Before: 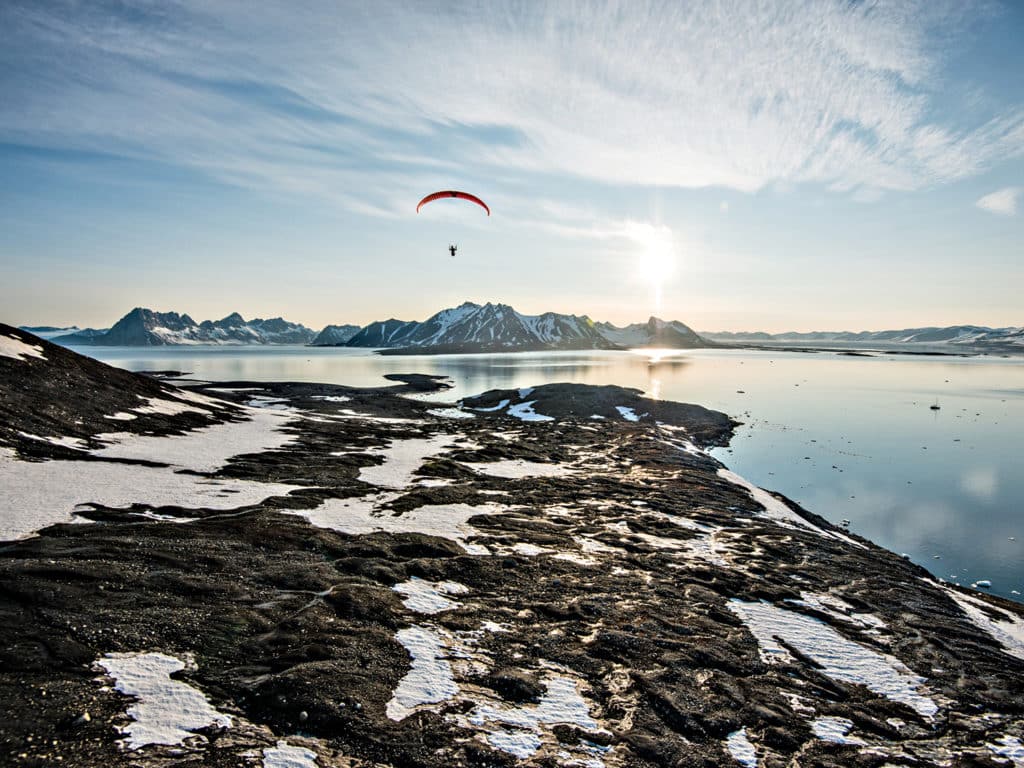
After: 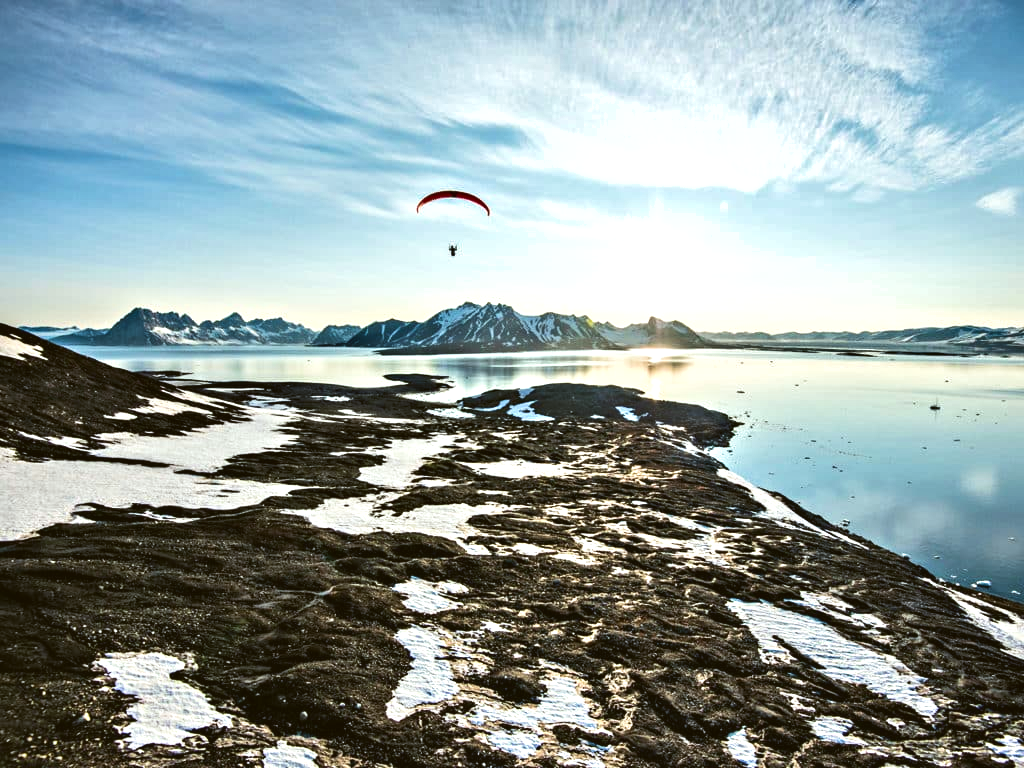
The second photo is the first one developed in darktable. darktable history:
color balance: lift [1.004, 1.002, 1.002, 0.998], gamma [1, 1.007, 1.002, 0.993], gain [1, 0.977, 1.013, 1.023], contrast -3.64%
tone equalizer: -8 EV 0.001 EV, -7 EV -0.002 EV, -6 EV 0.002 EV, -5 EV -0.03 EV, -4 EV -0.116 EV, -3 EV -0.169 EV, -2 EV 0.24 EV, -1 EV 0.702 EV, +0 EV 0.493 EV
velvia: strength 21.76%
shadows and highlights: soften with gaussian
